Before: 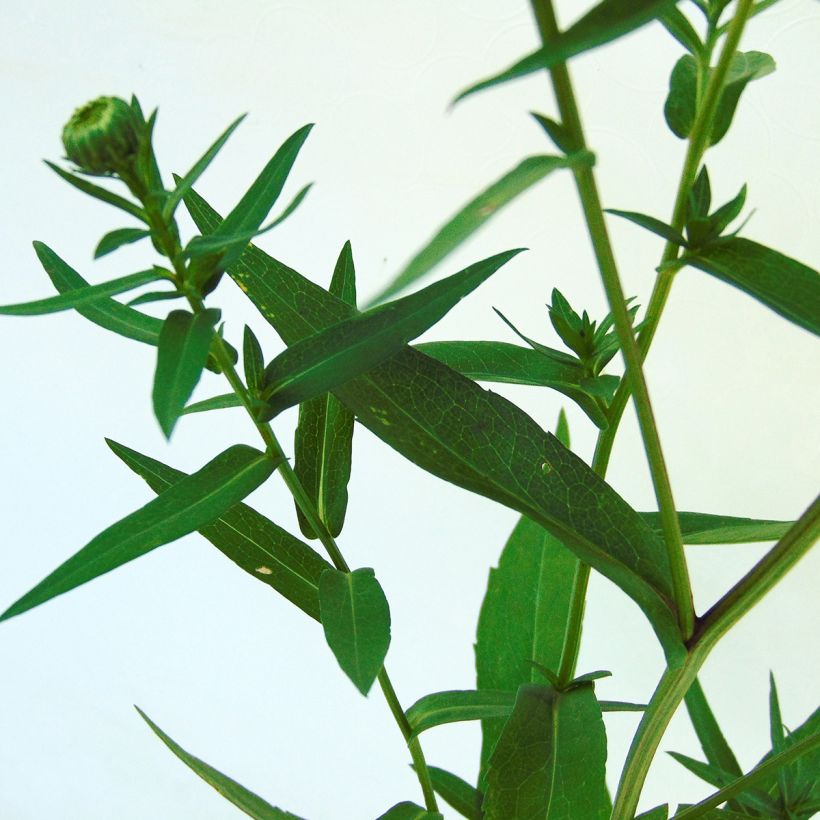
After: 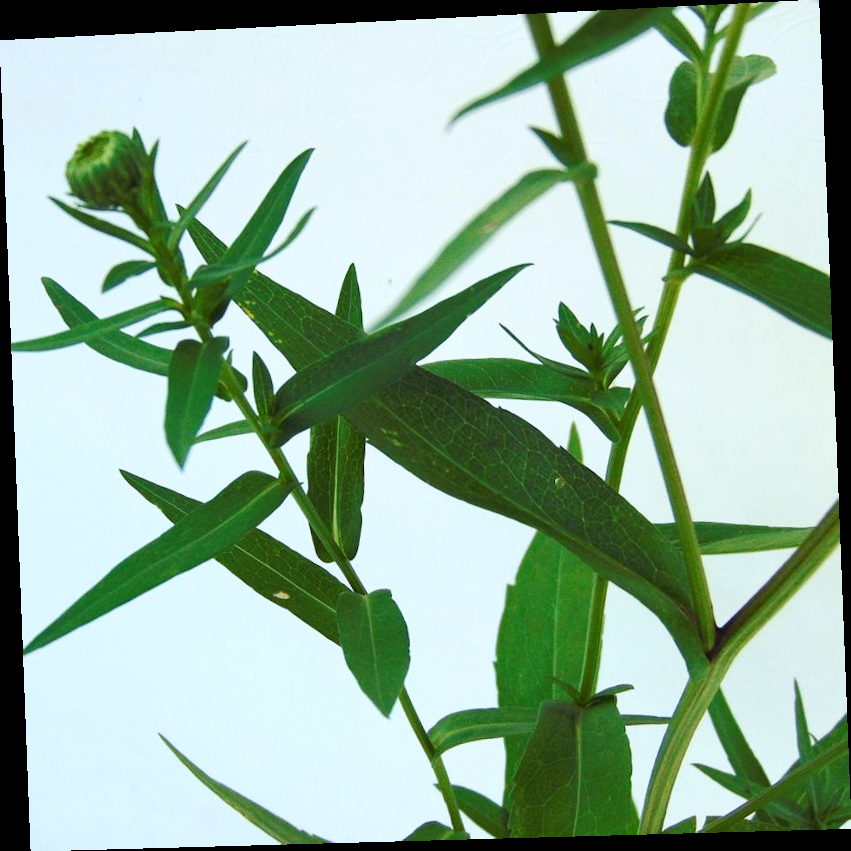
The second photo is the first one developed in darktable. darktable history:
rotate and perspective: rotation -2.22°, lens shift (horizontal) -0.022, automatic cropping off
white balance: red 0.967, blue 1.049
